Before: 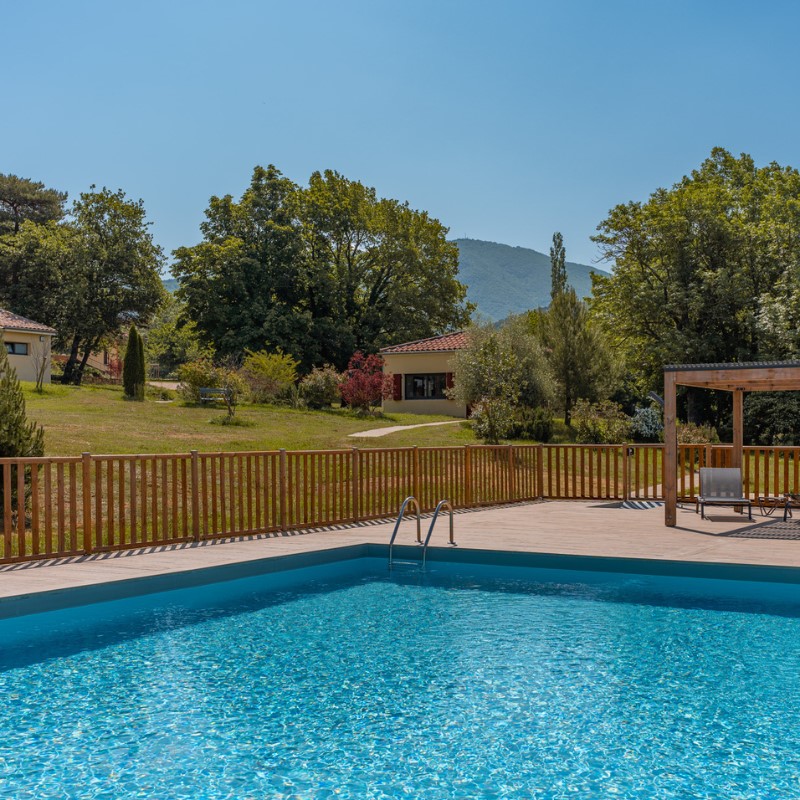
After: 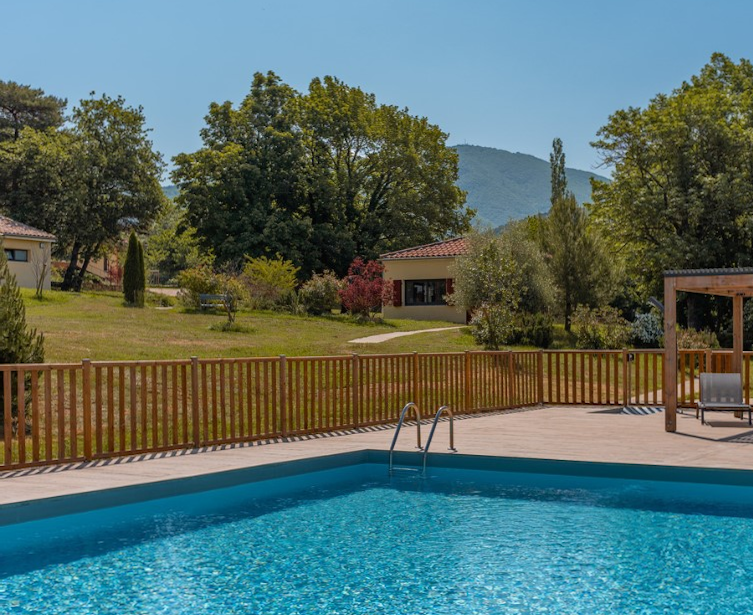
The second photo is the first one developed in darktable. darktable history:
crop and rotate: angle 0.102°, top 11.764%, right 5.643%, bottom 11.109%
